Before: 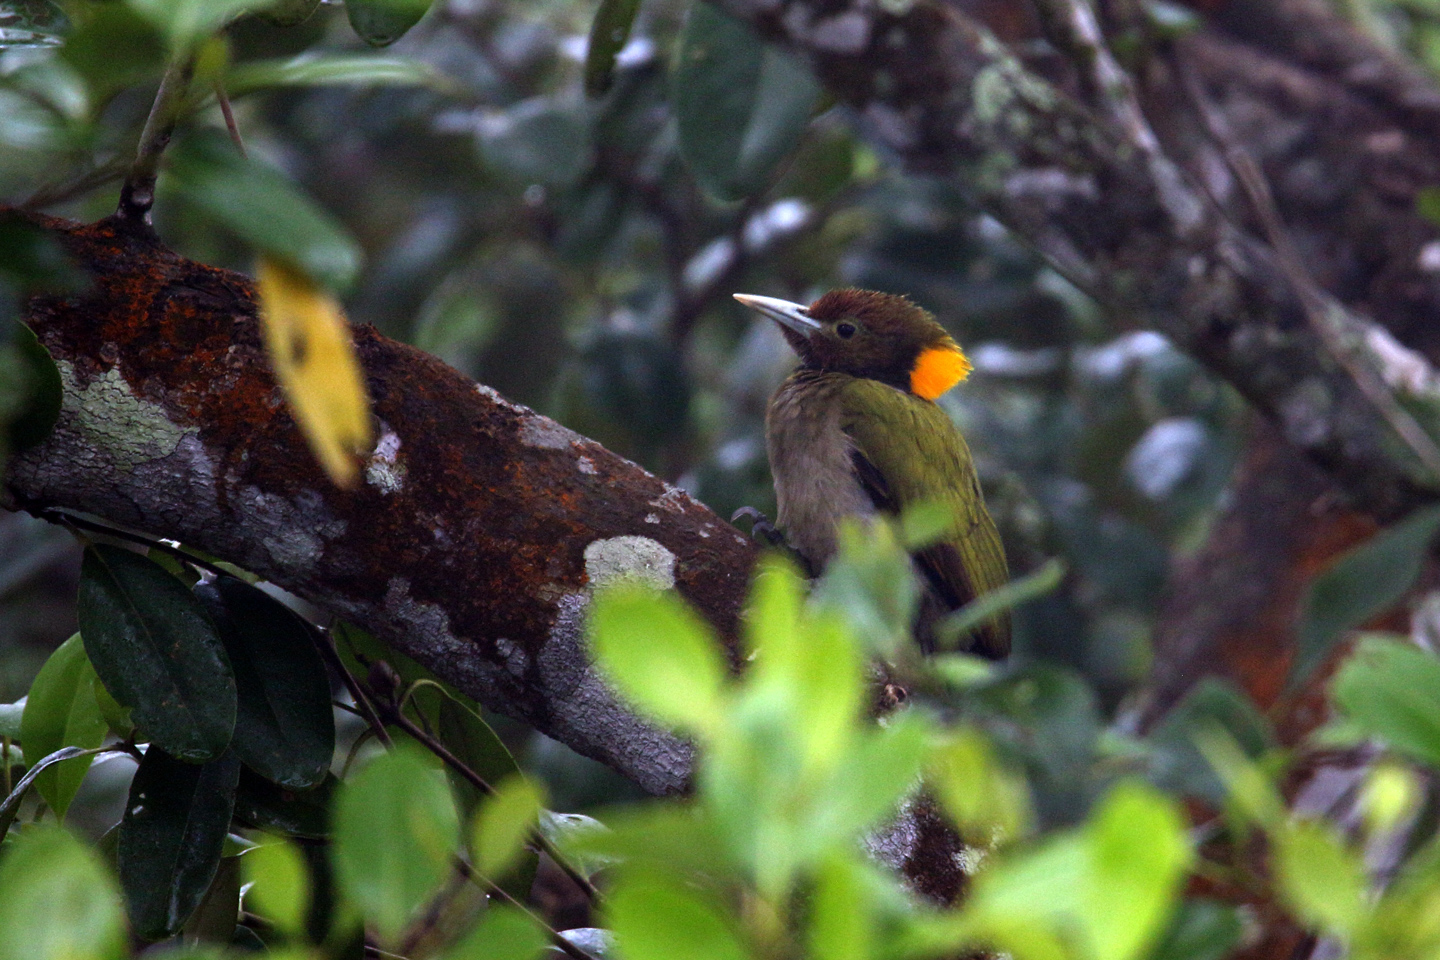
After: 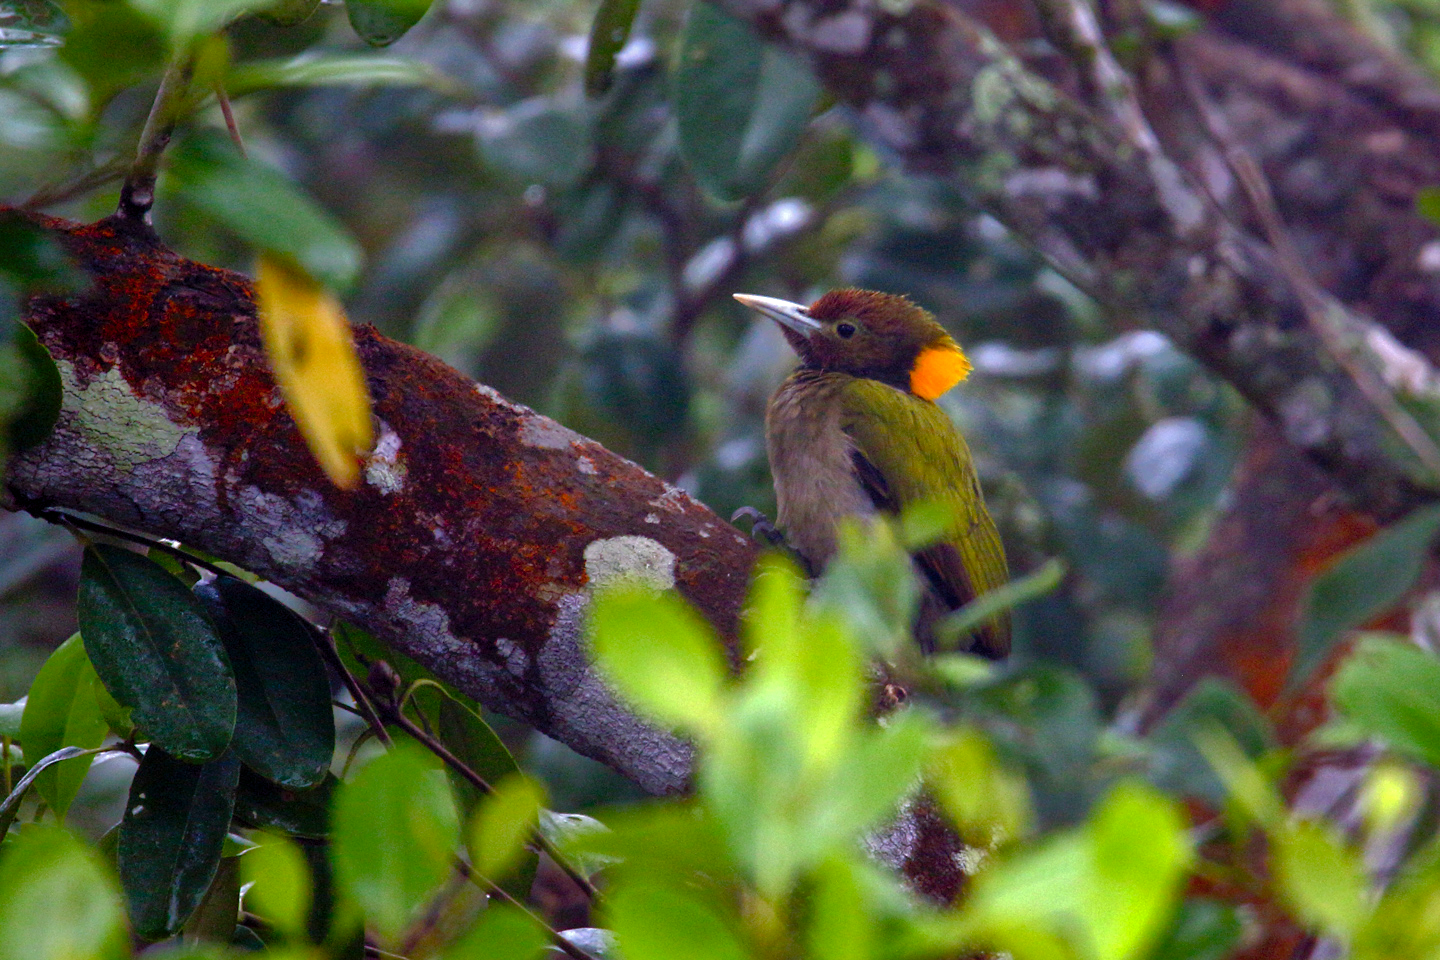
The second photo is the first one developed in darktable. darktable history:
color balance rgb: highlights gain › luminance 6.672%, highlights gain › chroma 0.889%, highlights gain › hue 47.68°, perceptual saturation grading › global saturation 44.67%, perceptual saturation grading › highlights -50.05%, perceptual saturation grading › shadows 30.936%, global vibrance 9.485%
shadows and highlights: on, module defaults
